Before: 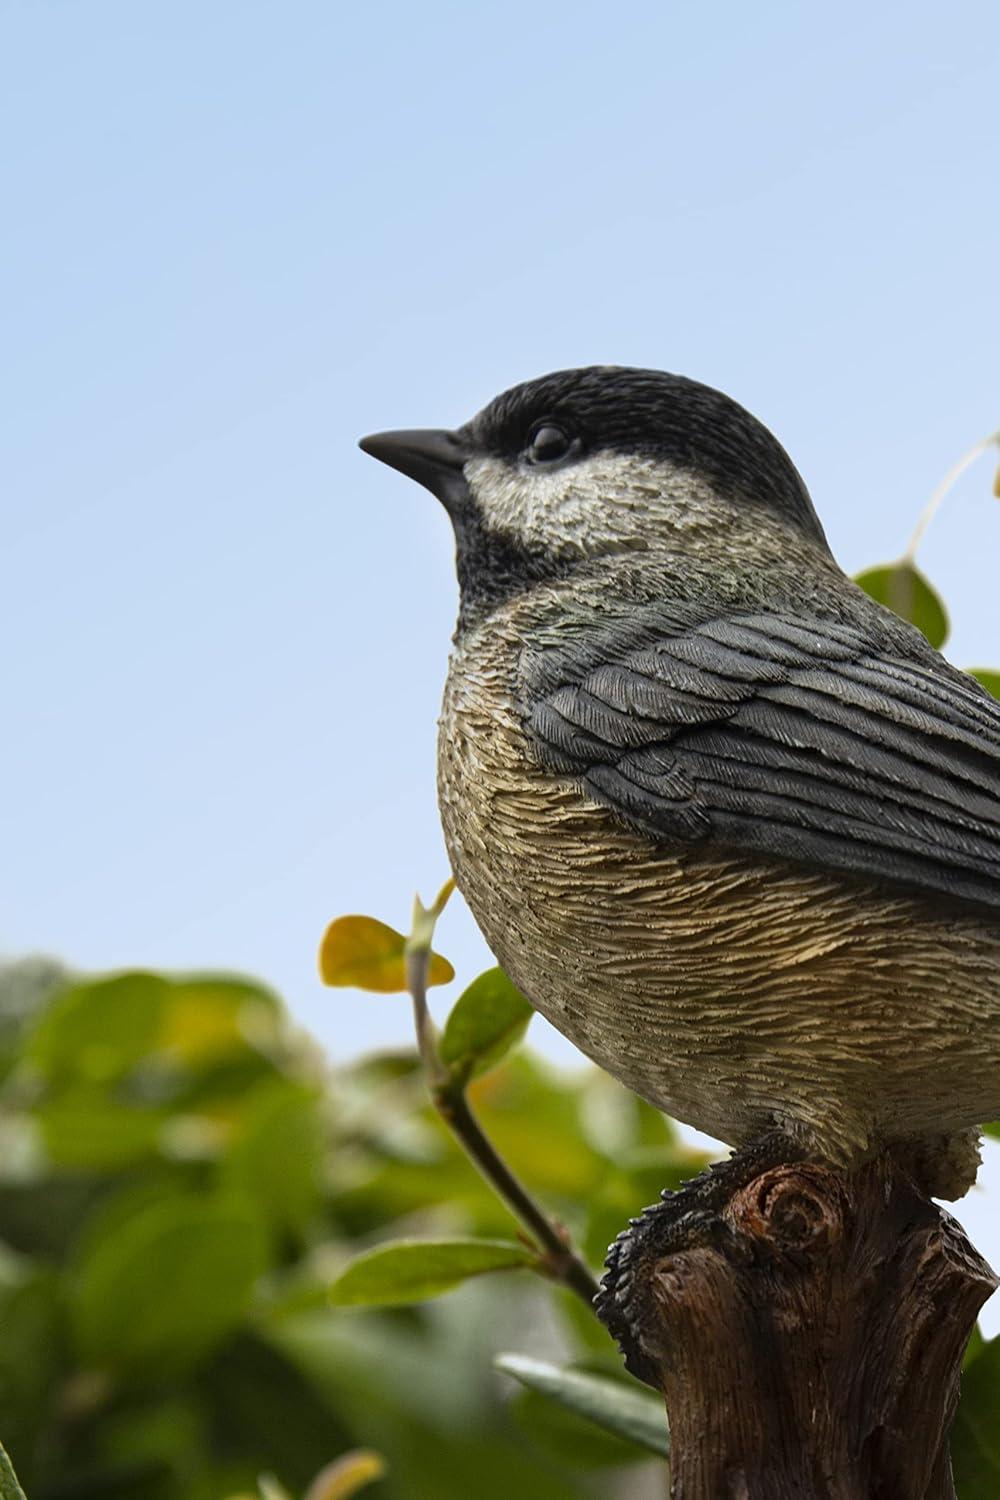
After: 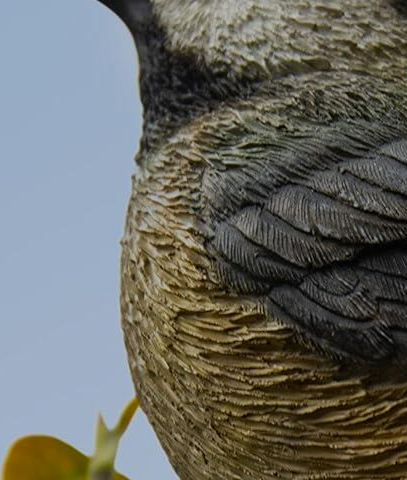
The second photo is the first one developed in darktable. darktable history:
exposure: black level correction 0, exposure -0.714 EV, compensate highlight preservation false
color balance rgb: perceptual saturation grading › global saturation 19.854%, perceptual brilliance grading › global brilliance -1.391%, perceptual brilliance grading › highlights -1.278%, perceptual brilliance grading › mid-tones -0.868%, perceptual brilliance grading › shadows -1.423%, global vibrance 20%
crop: left 31.712%, top 32.028%, right 27.516%, bottom 35.915%
